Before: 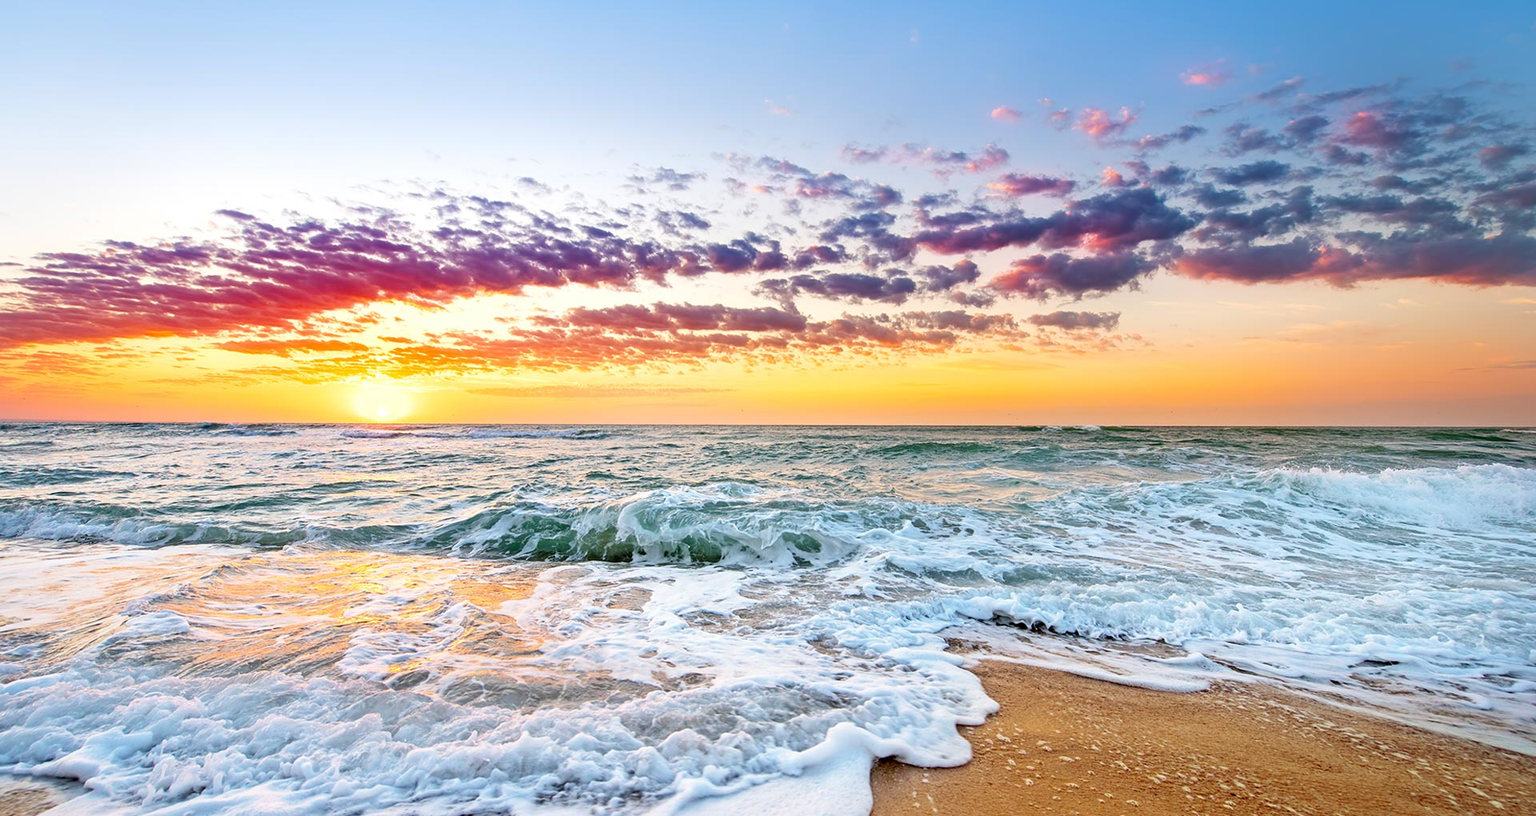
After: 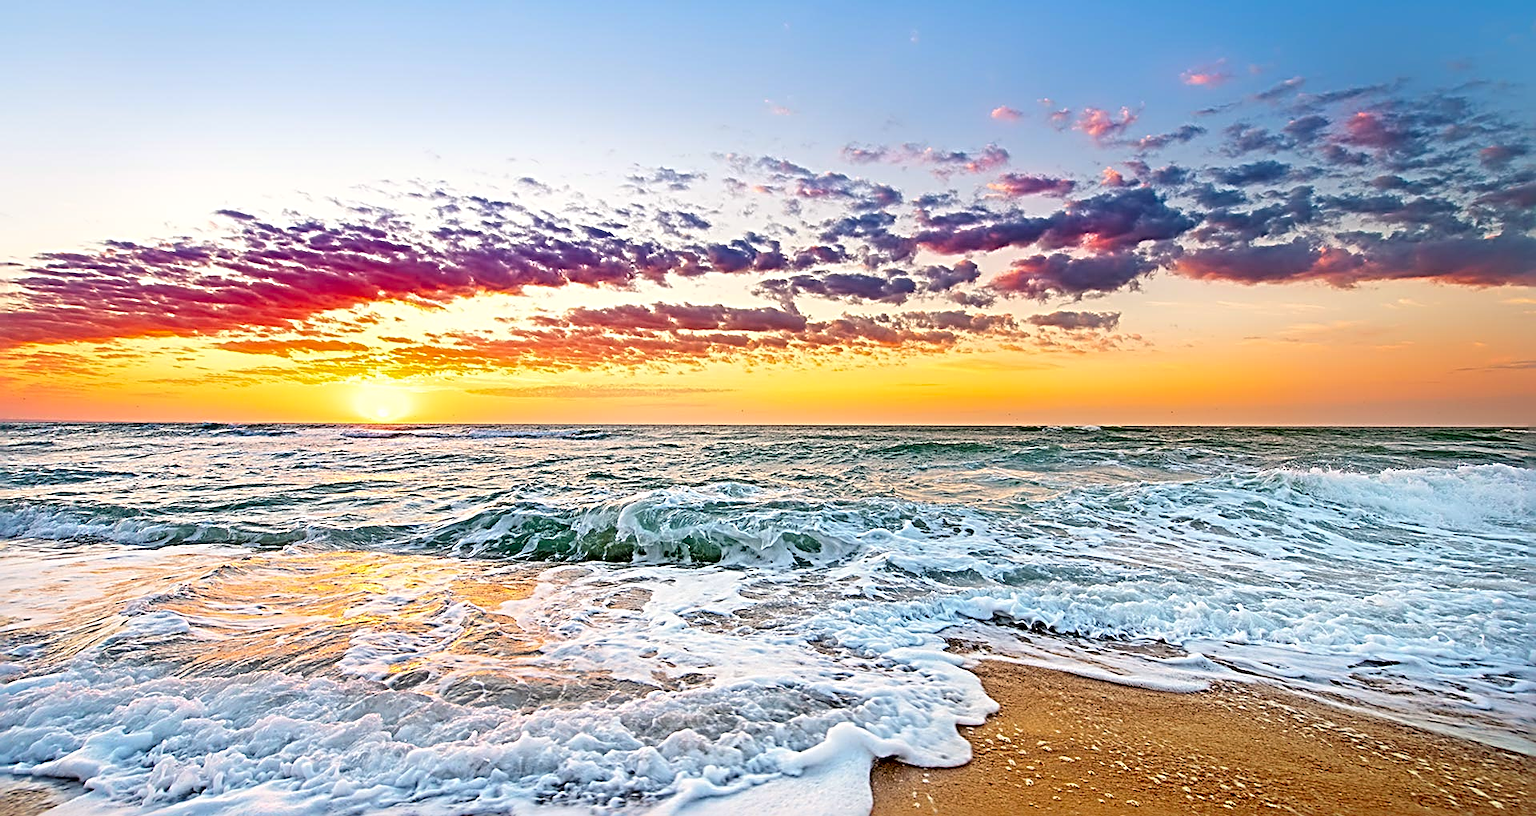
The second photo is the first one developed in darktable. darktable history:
sharpen: radius 3.69, amount 0.928
contrast brightness saturation: contrast 0.03, brightness -0.04
color correction: highlights a* 0.816, highlights b* 2.78, saturation 1.1
